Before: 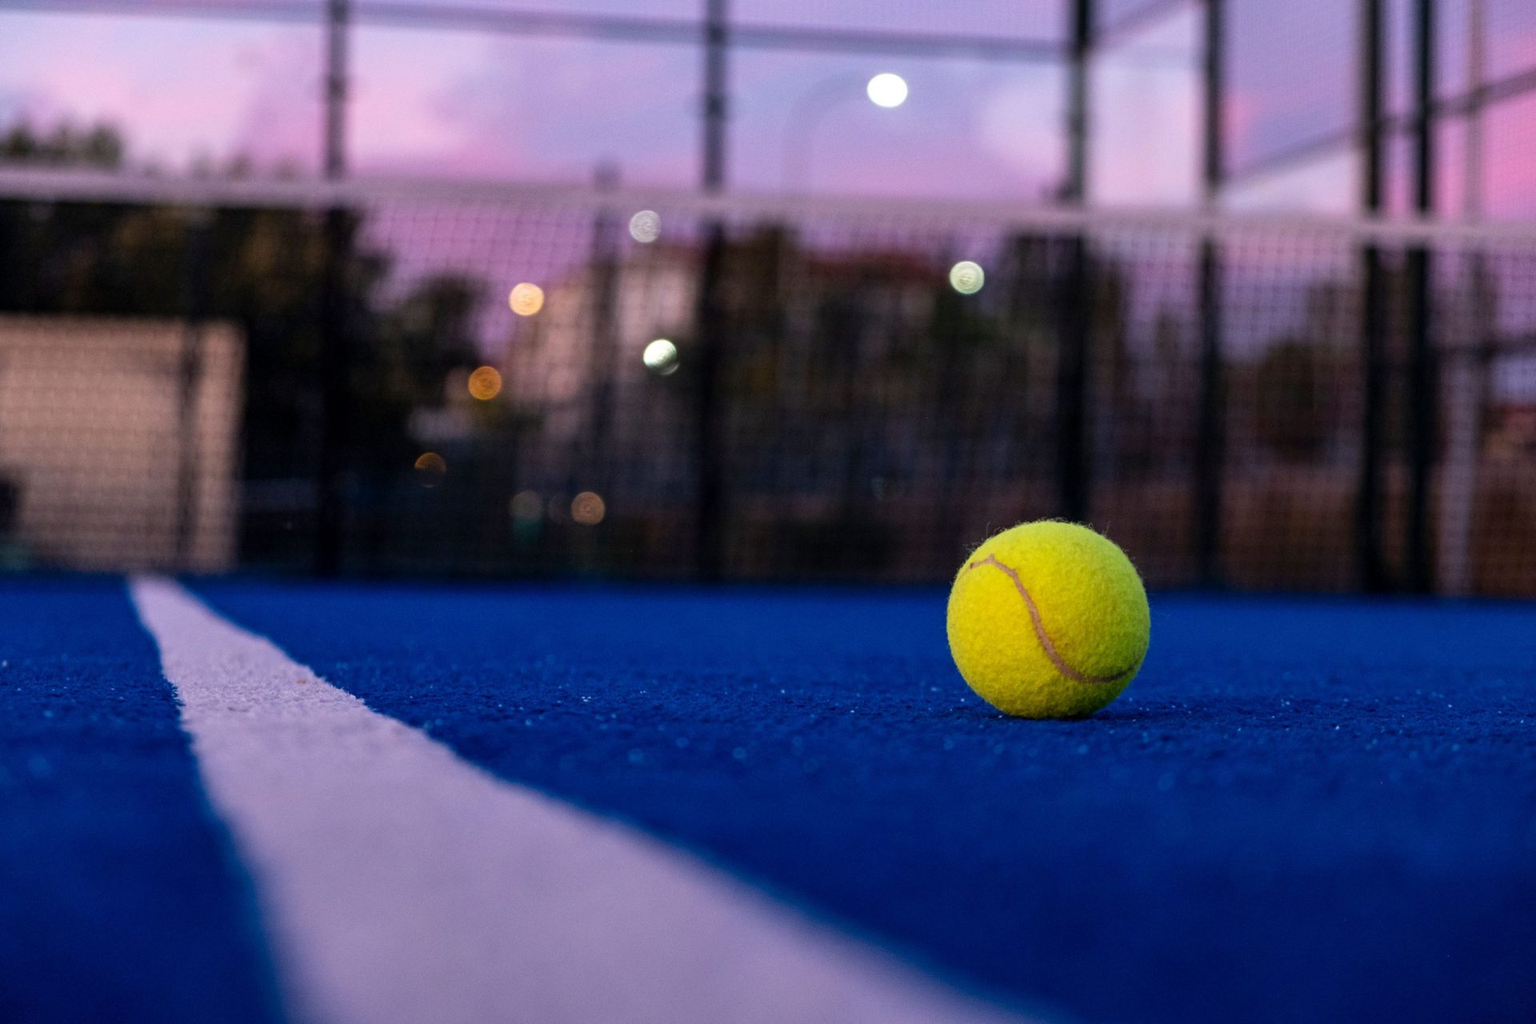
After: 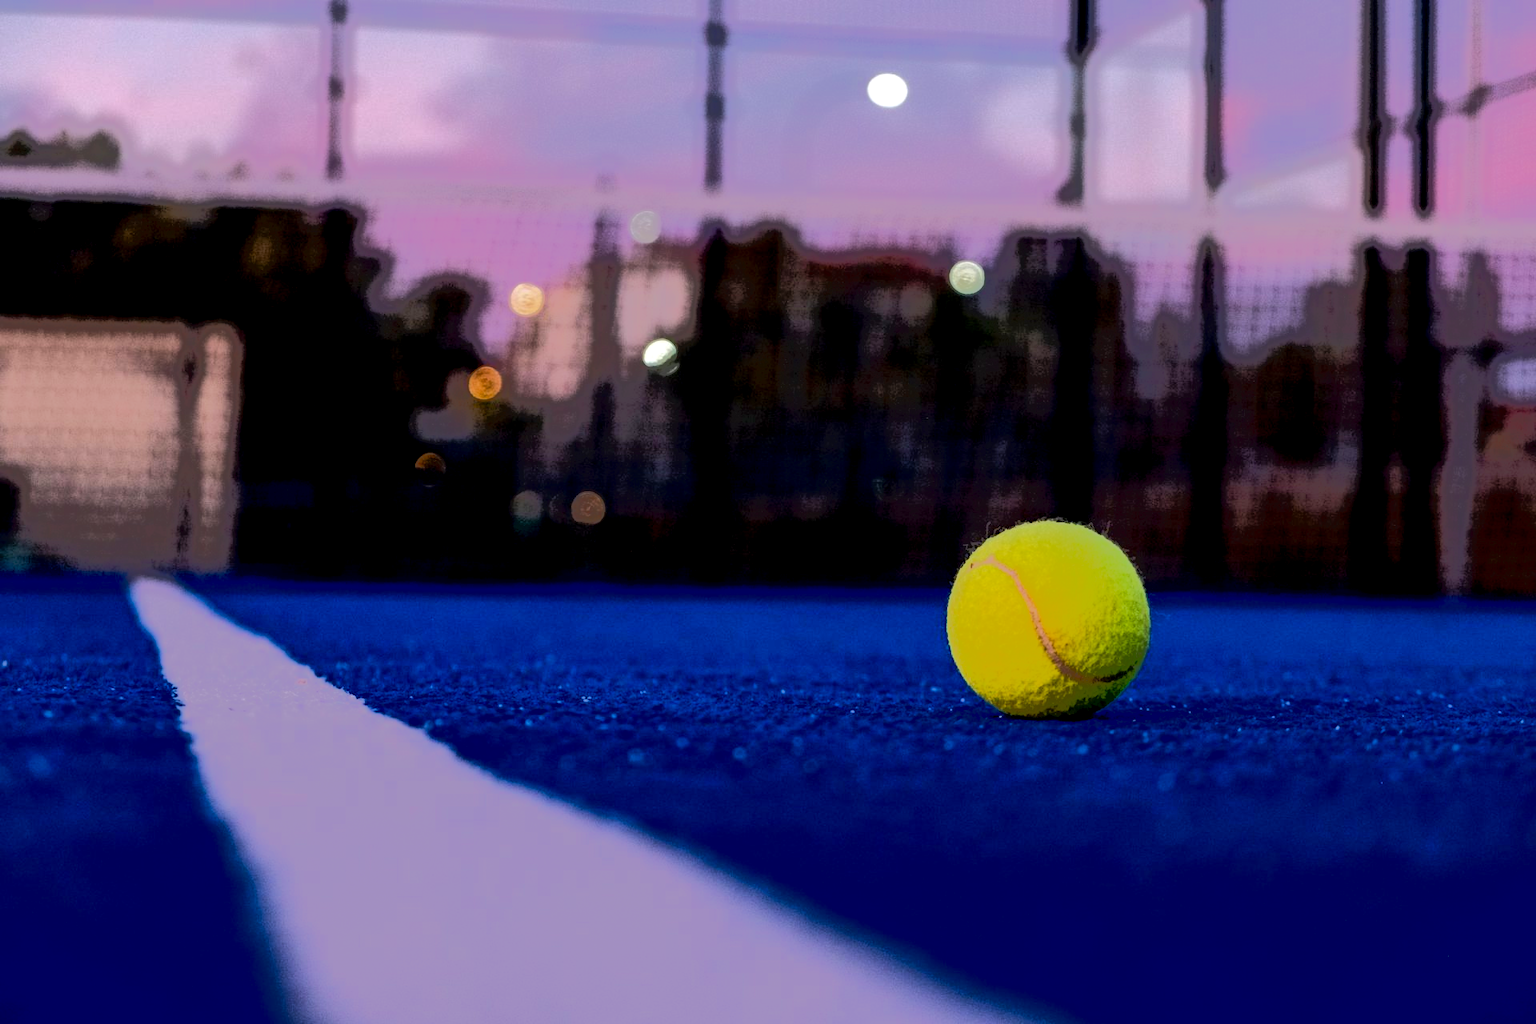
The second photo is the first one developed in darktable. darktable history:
tone equalizer: -7 EV -0.661 EV, -6 EV 0.97 EV, -5 EV -0.453 EV, -4 EV 0.465 EV, -3 EV 0.42 EV, -2 EV 0.176 EV, -1 EV -0.172 EV, +0 EV -0.388 EV, edges refinement/feathering 500, mask exposure compensation -1.57 EV, preserve details no
exposure: black level correction 0.01, exposure 0.008 EV, compensate highlight preservation false
